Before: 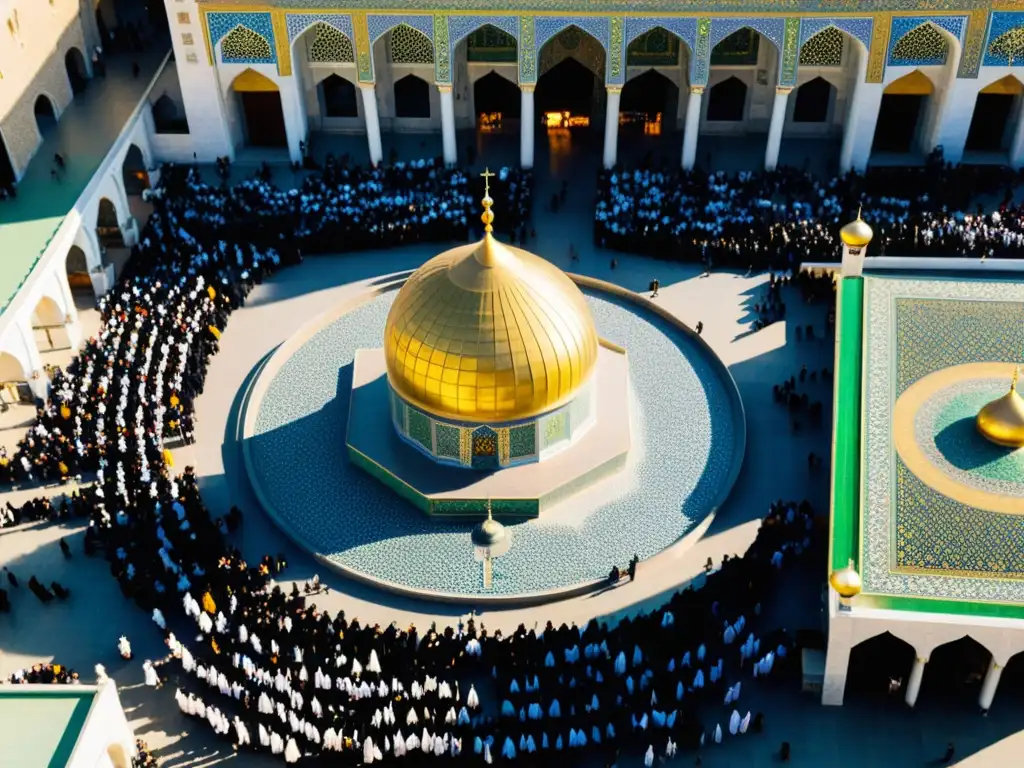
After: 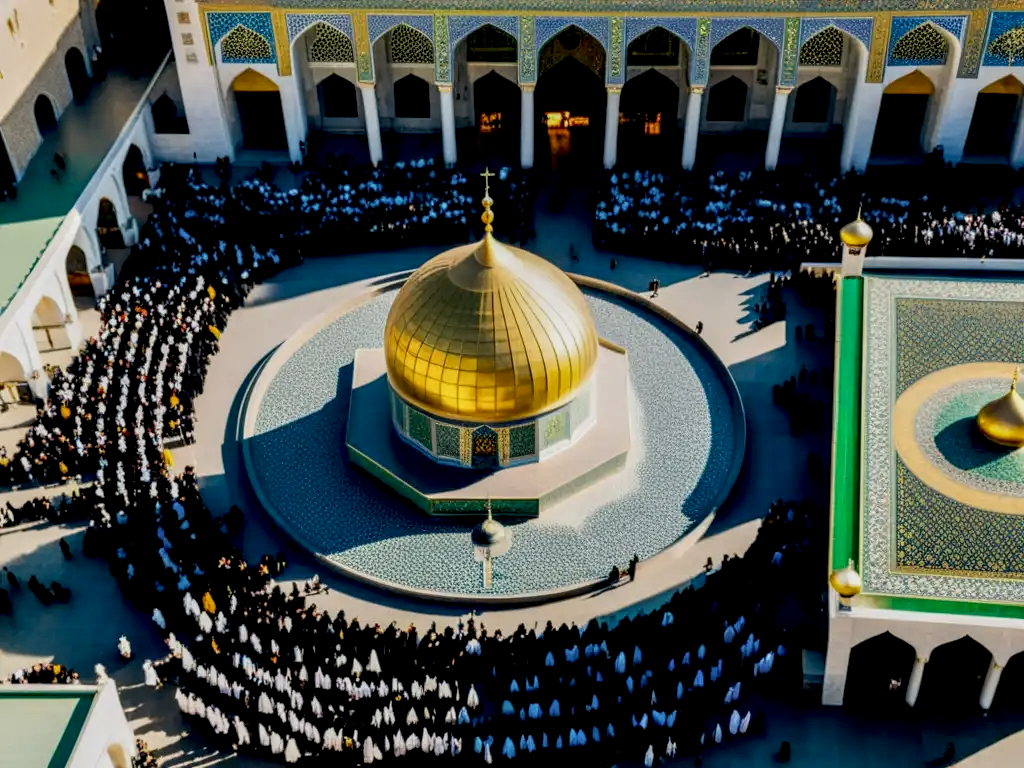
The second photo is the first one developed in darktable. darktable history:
contrast equalizer: y [[0.531, 0.548, 0.559, 0.557, 0.544, 0.527], [0.5 ×6], [0.5 ×6], [0 ×6], [0 ×6]], mix 0.18
local contrast: detail 150%
exposure: black level correction 0.011, exposure -0.472 EV, compensate exposure bias true, compensate highlight preservation false
